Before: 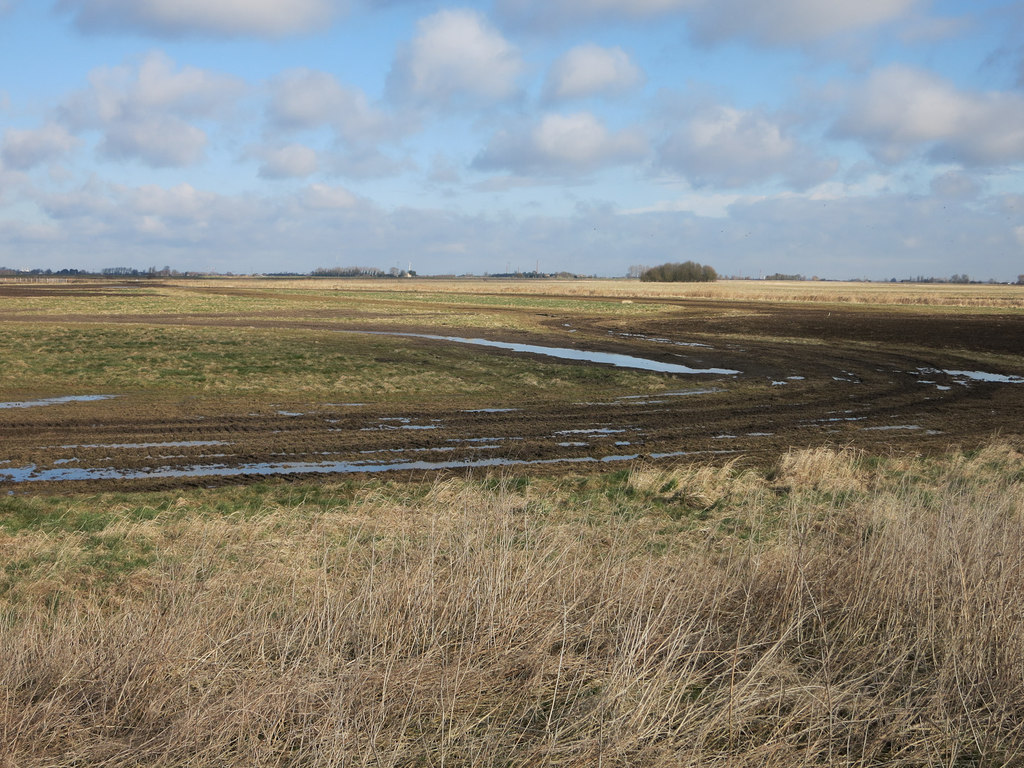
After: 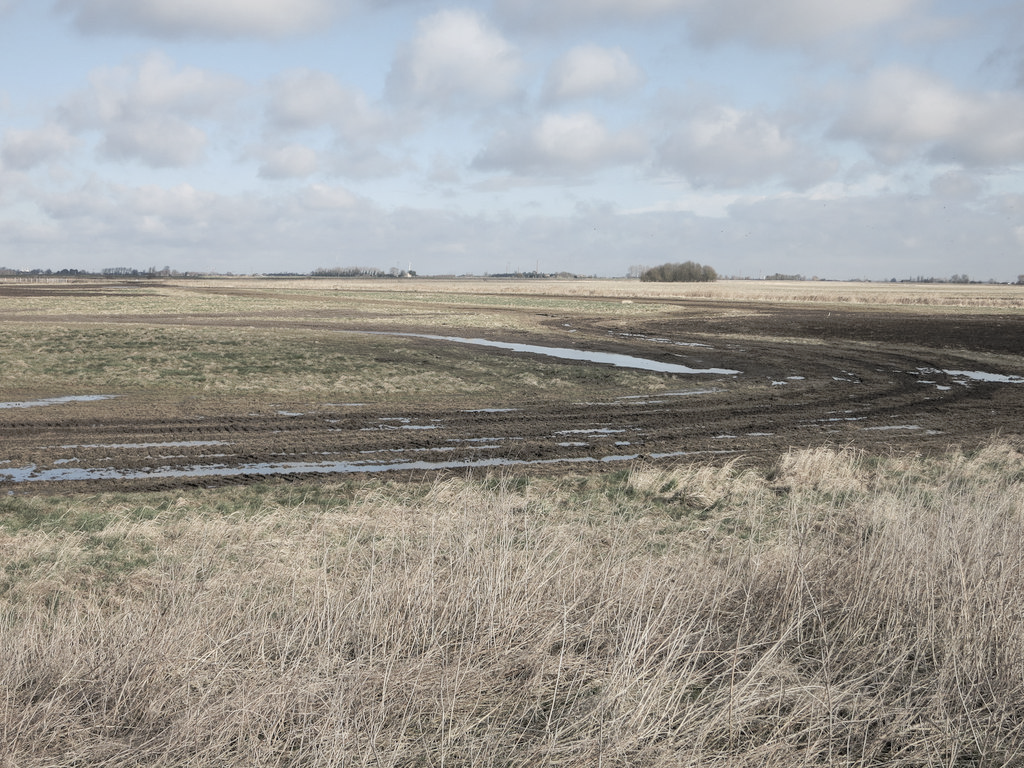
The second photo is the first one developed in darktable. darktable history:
tone curve: curves: ch0 [(0, 0) (0.003, 0.012) (0.011, 0.015) (0.025, 0.027) (0.044, 0.045) (0.069, 0.064) (0.1, 0.093) (0.136, 0.133) (0.177, 0.177) (0.224, 0.221) (0.277, 0.272) (0.335, 0.342) (0.399, 0.398) (0.468, 0.462) (0.543, 0.547) (0.623, 0.624) (0.709, 0.711) (0.801, 0.792) (0.898, 0.889) (1, 1)], preserve colors none
local contrast: on, module defaults
contrast brightness saturation: brightness 0.18, saturation -0.5
